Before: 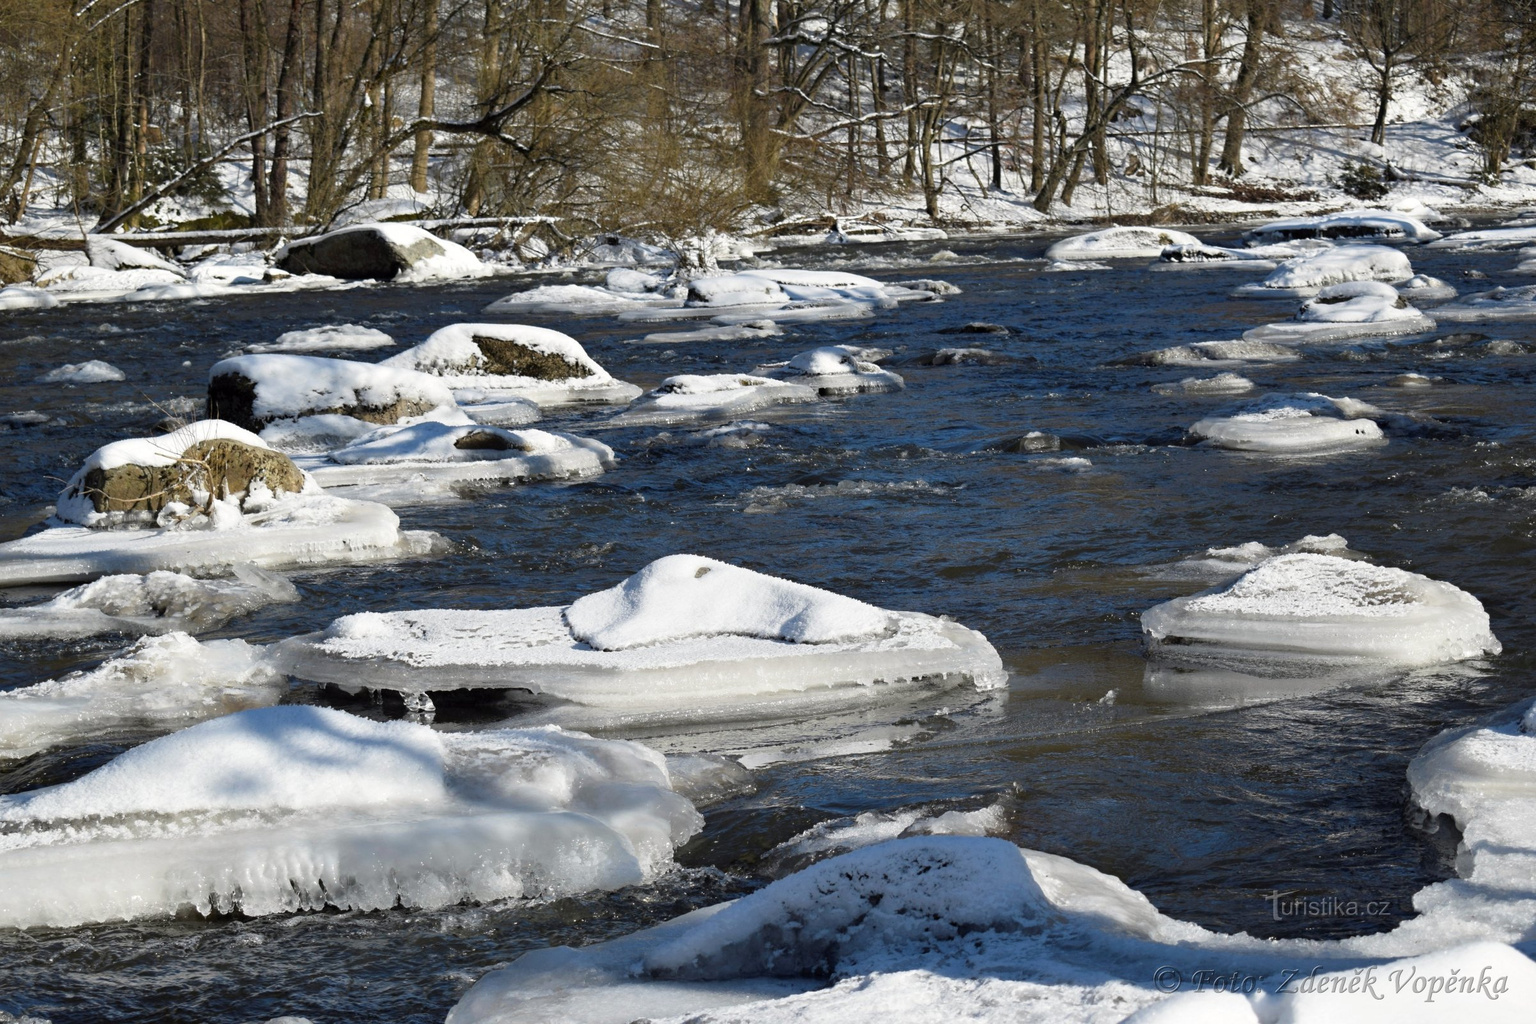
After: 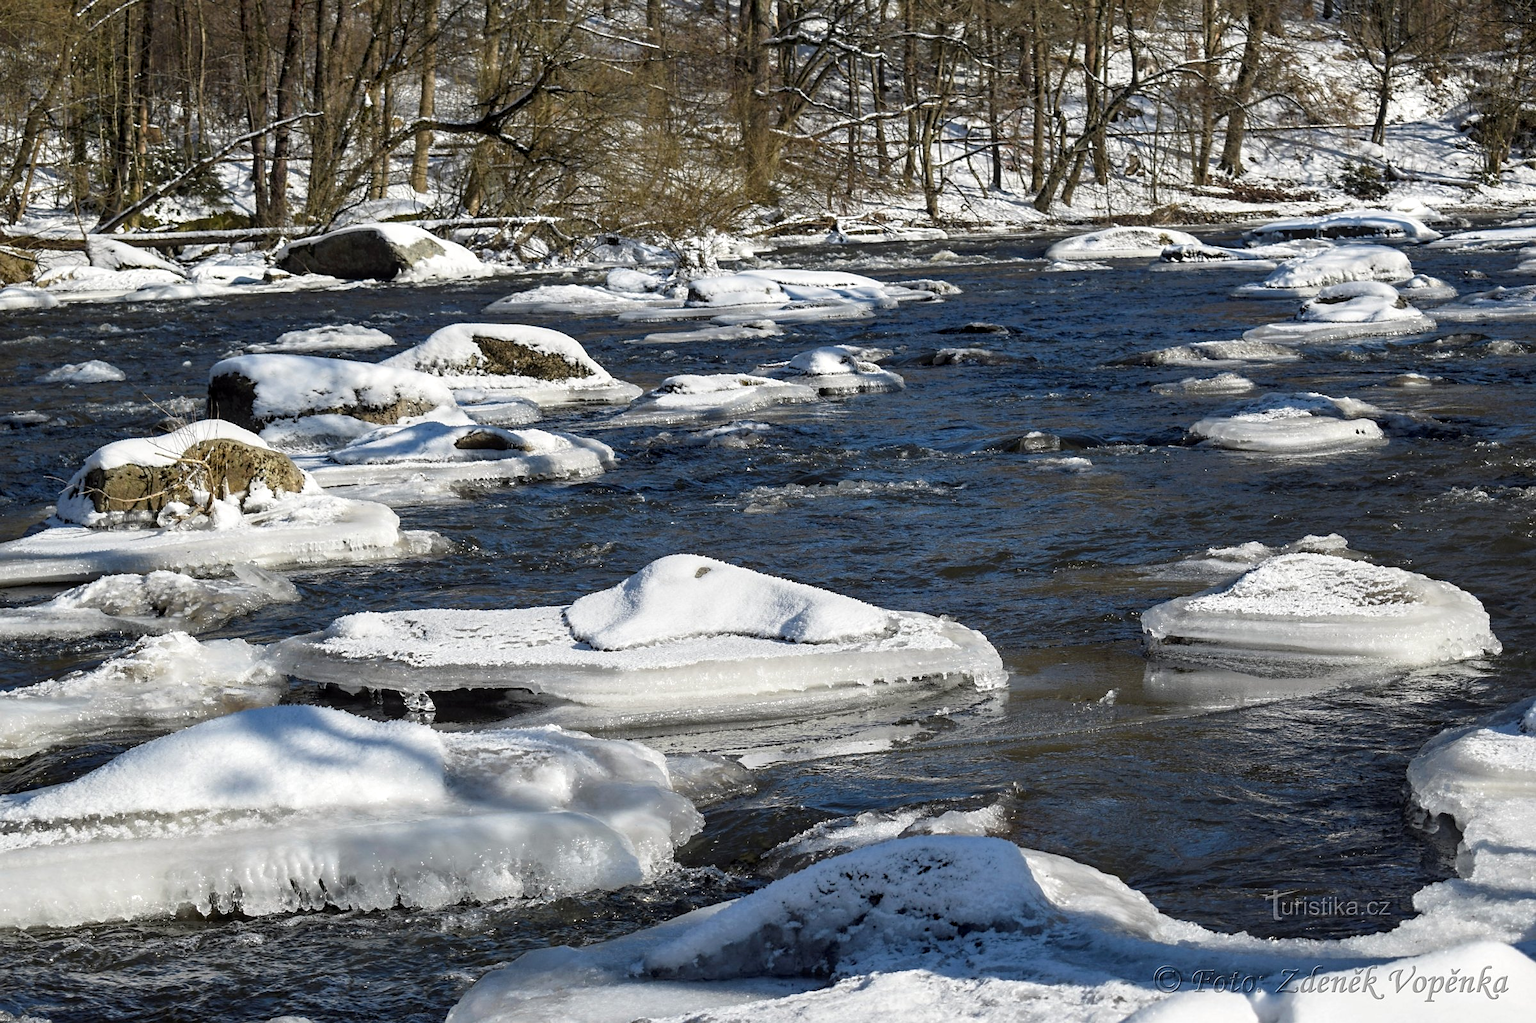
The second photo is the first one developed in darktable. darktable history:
local contrast: detail 130%
sharpen: radius 1.866, amount 0.398, threshold 1.714
